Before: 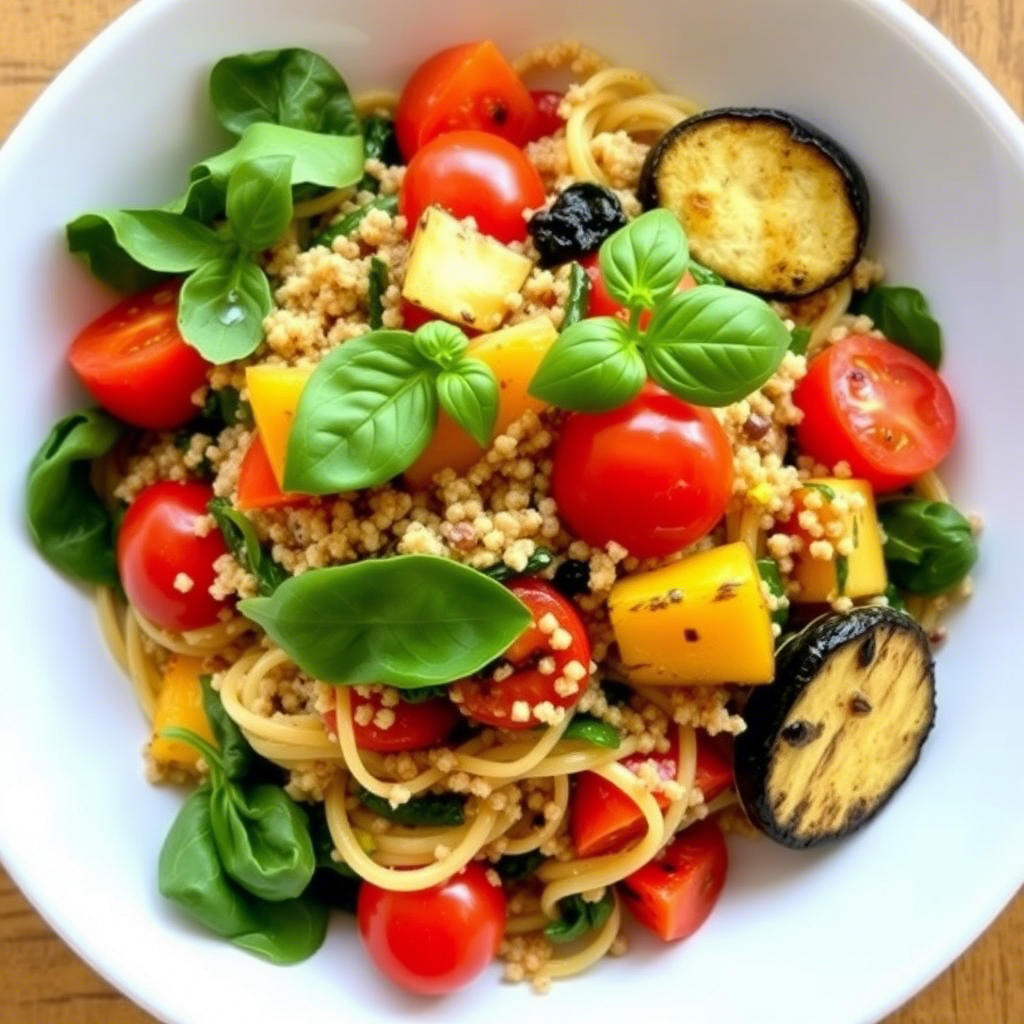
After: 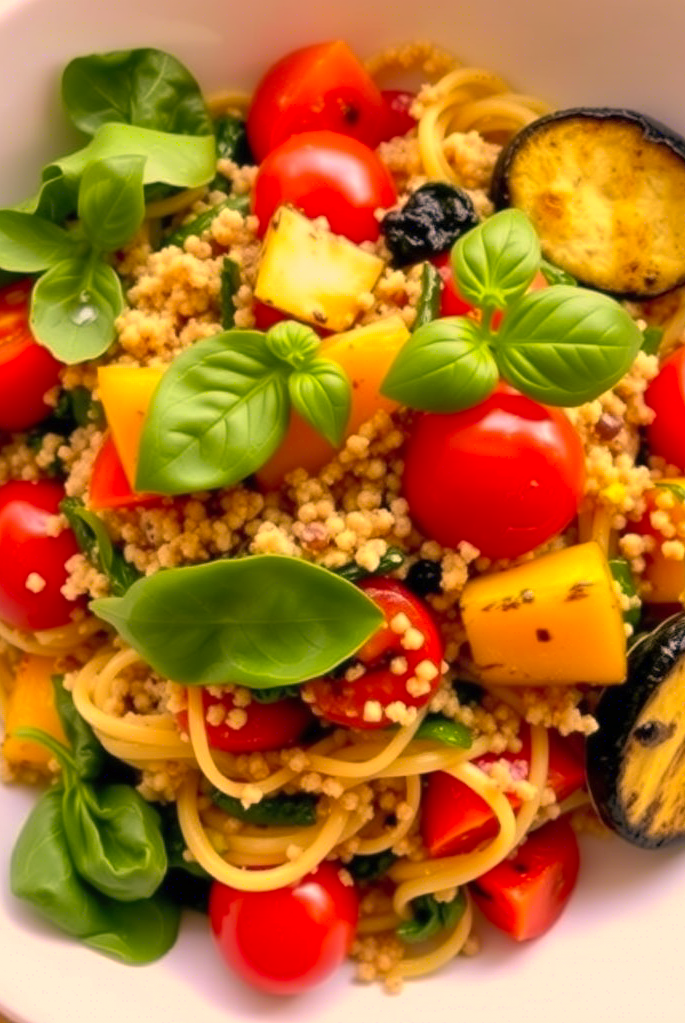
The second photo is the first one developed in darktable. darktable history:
color correction: highlights a* 22.16, highlights b* 21.84
crop and rotate: left 14.471%, right 18.618%
shadows and highlights: on, module defaults
